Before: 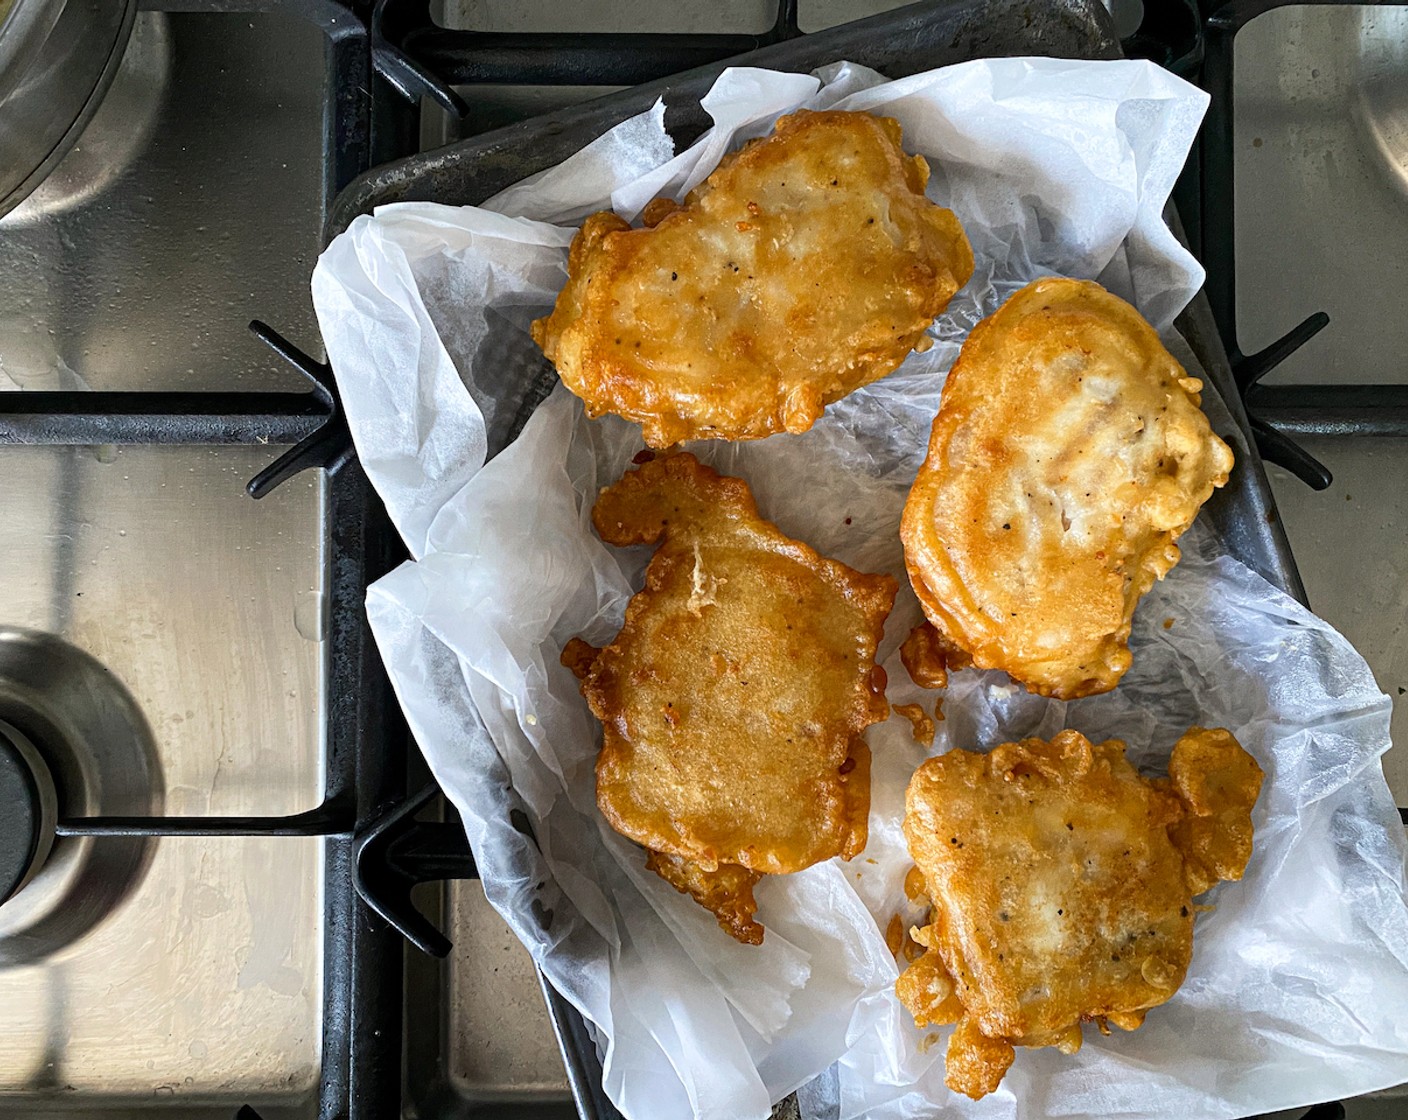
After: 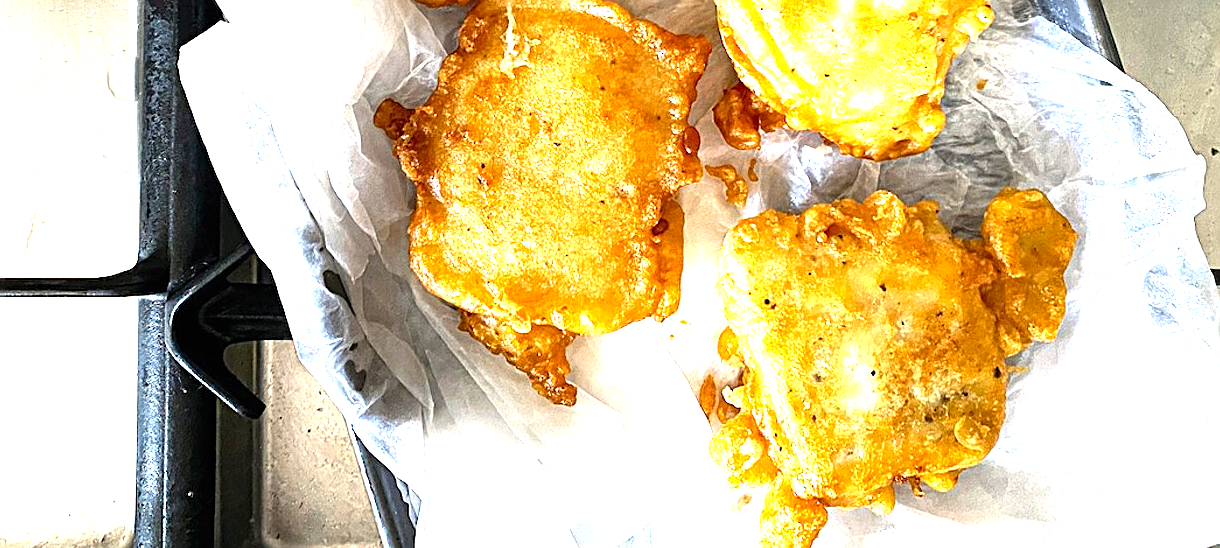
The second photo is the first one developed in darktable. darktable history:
levels: levels [0, 0.352, 0.703]
crop and rotate: left 13.306%, top 48.129%, bottom 2.928%
vibrance: vibrance 0%
sharpen: on, module defaults
exposure: black level correction 0, exposure 0.6 EV, compensate highlight preservation false
rgb levels: preserve colors max RGB
